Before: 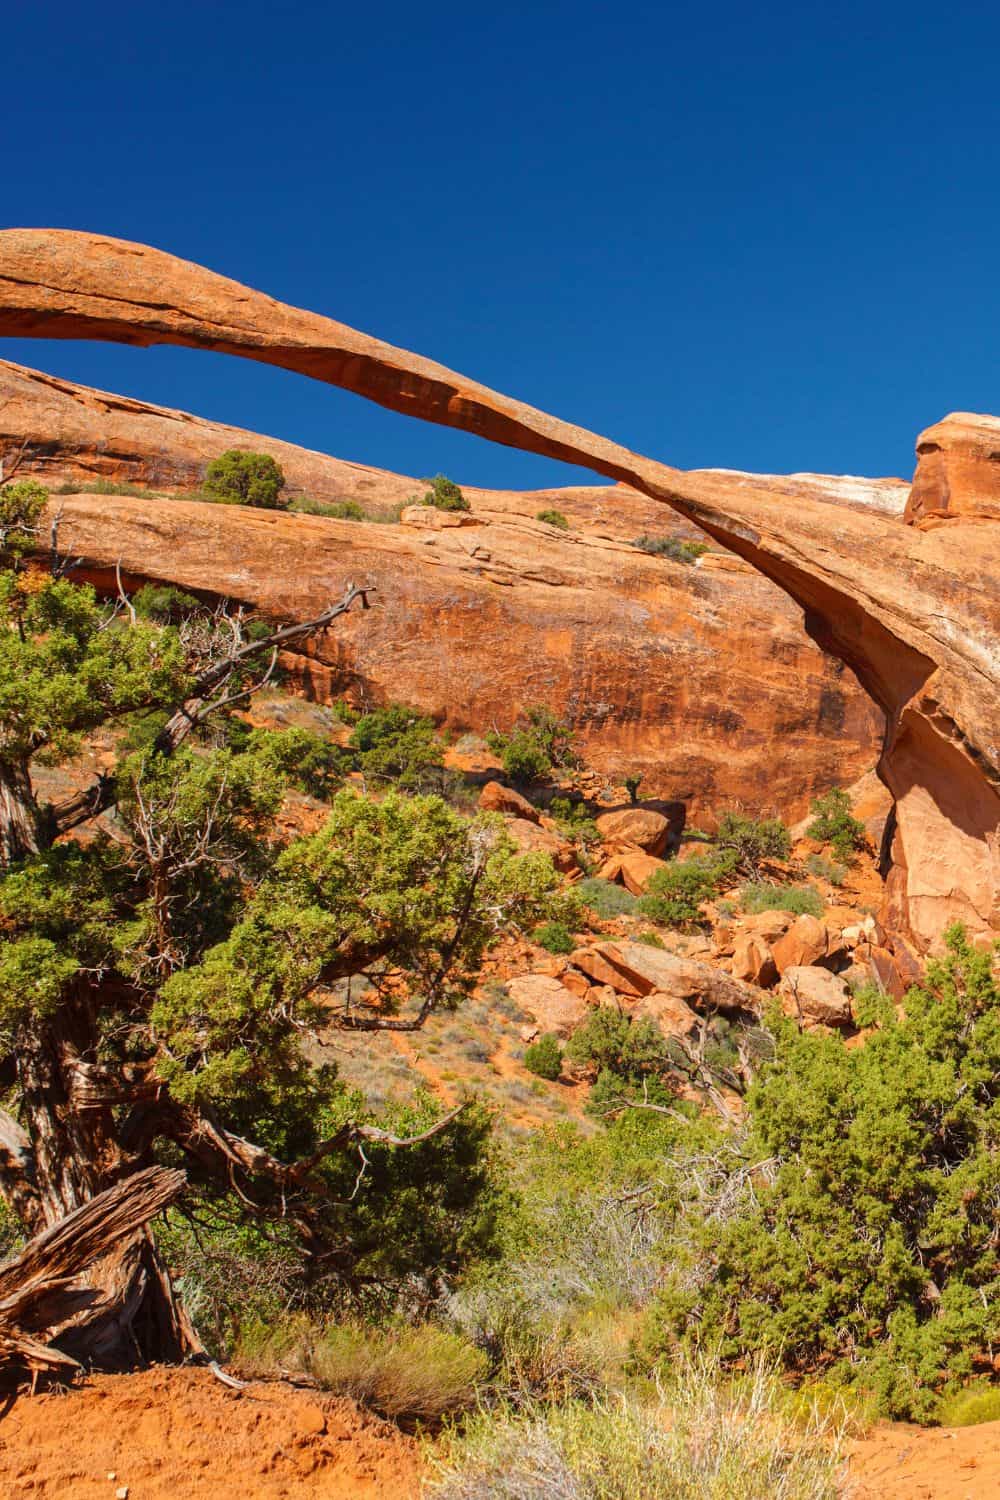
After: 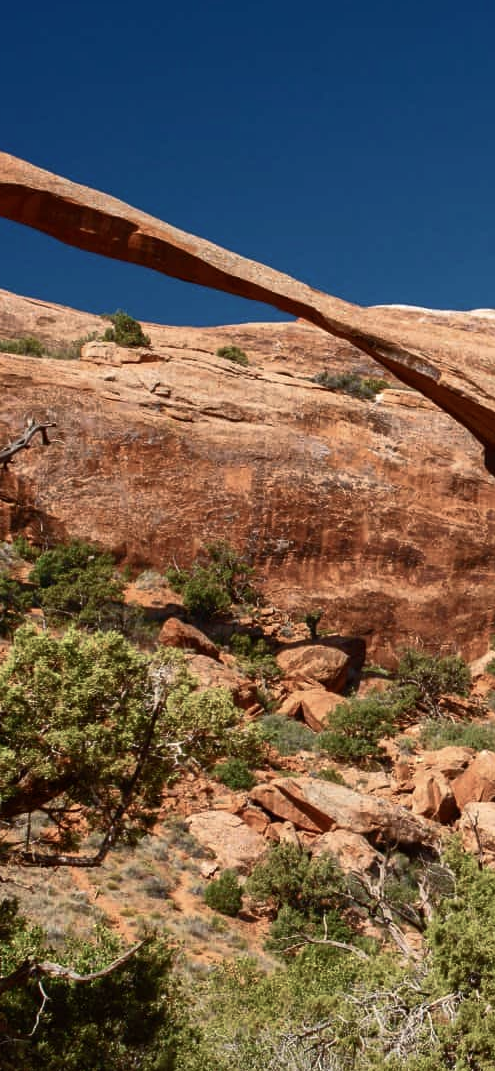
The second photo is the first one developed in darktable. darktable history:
crop: left 32.075%, top 10.976%, right 18.355%, bottom 17.596%
color balance rgb: perceptual saturation grading › highlights -31.88%, perceptual saturation grading › mid-tones 5.8%, perceptual saturation grading › shadows 18.12%, perceptual brilliance grading › highlights 3.62%, perceptual brilliance grading › mid-tones -18.12%, perceptual brilliance grading › shadows -41.3%
